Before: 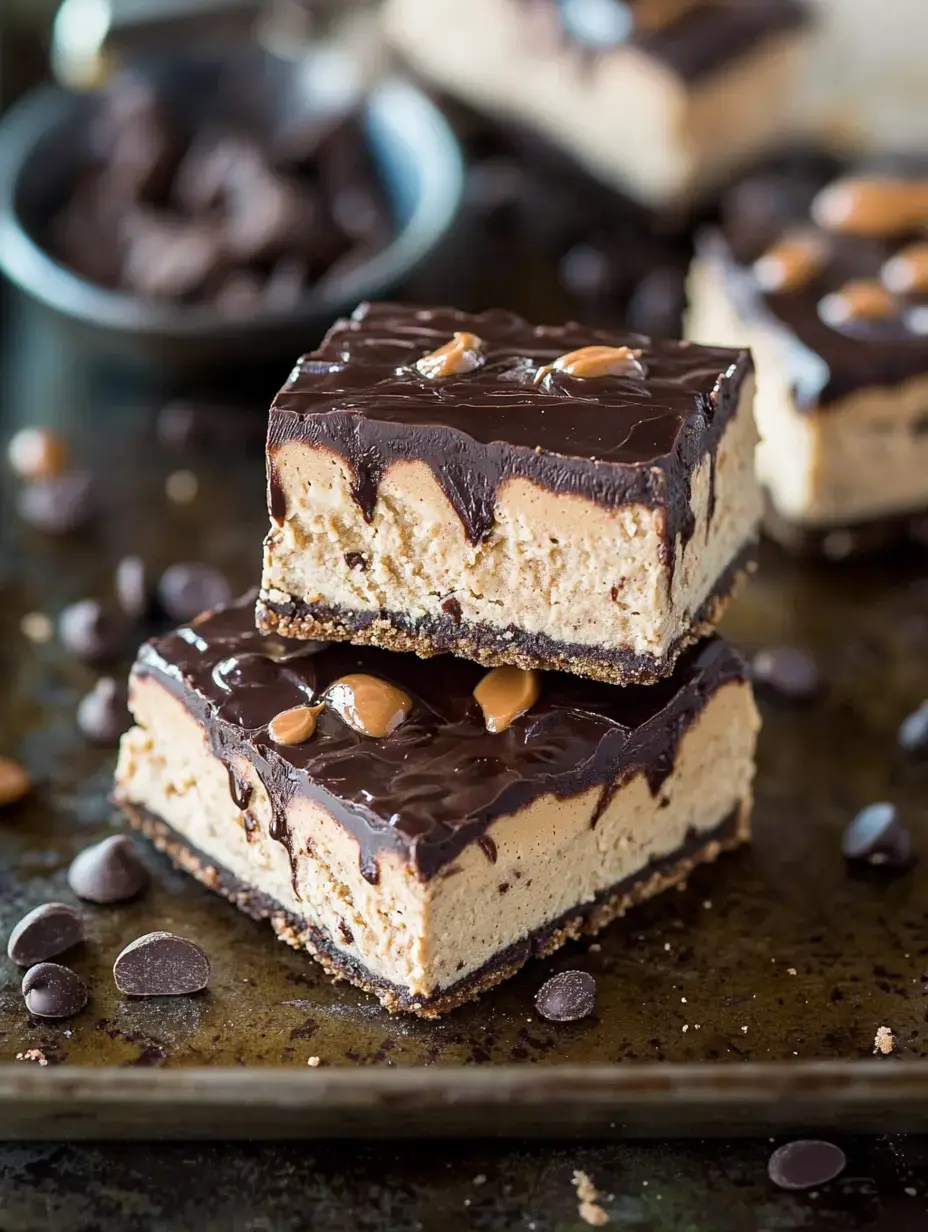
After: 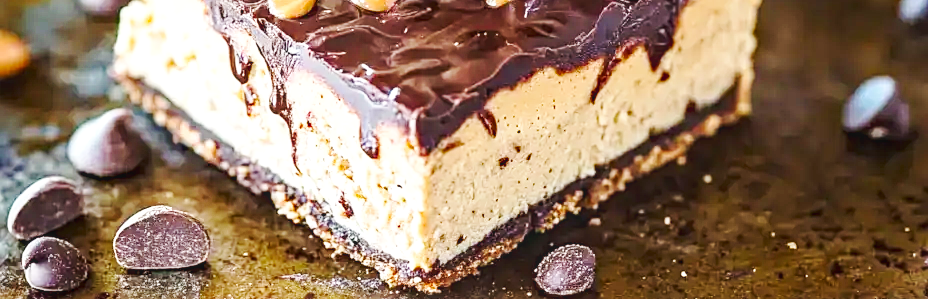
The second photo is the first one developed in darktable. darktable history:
crop and rotate: top 58.933%, bottom 16.781%
exposure: black level correction 0, exposure 0.499 EV, compensate highlight preservation false
contrast brightness saturation: contrast 0.094, saturation 0.279
sharpen: radius 2.527, amount 0.323
local contrast: on, module defaults
base curve: curves: ch0 [(0, 0.007) (0.028, 0.063) (0.121, 0.311) (0.46, 0.743) (0.859, 0.957) (1, 1)], preserve colors none
haze removal: compatibility mode true, adaptive false
